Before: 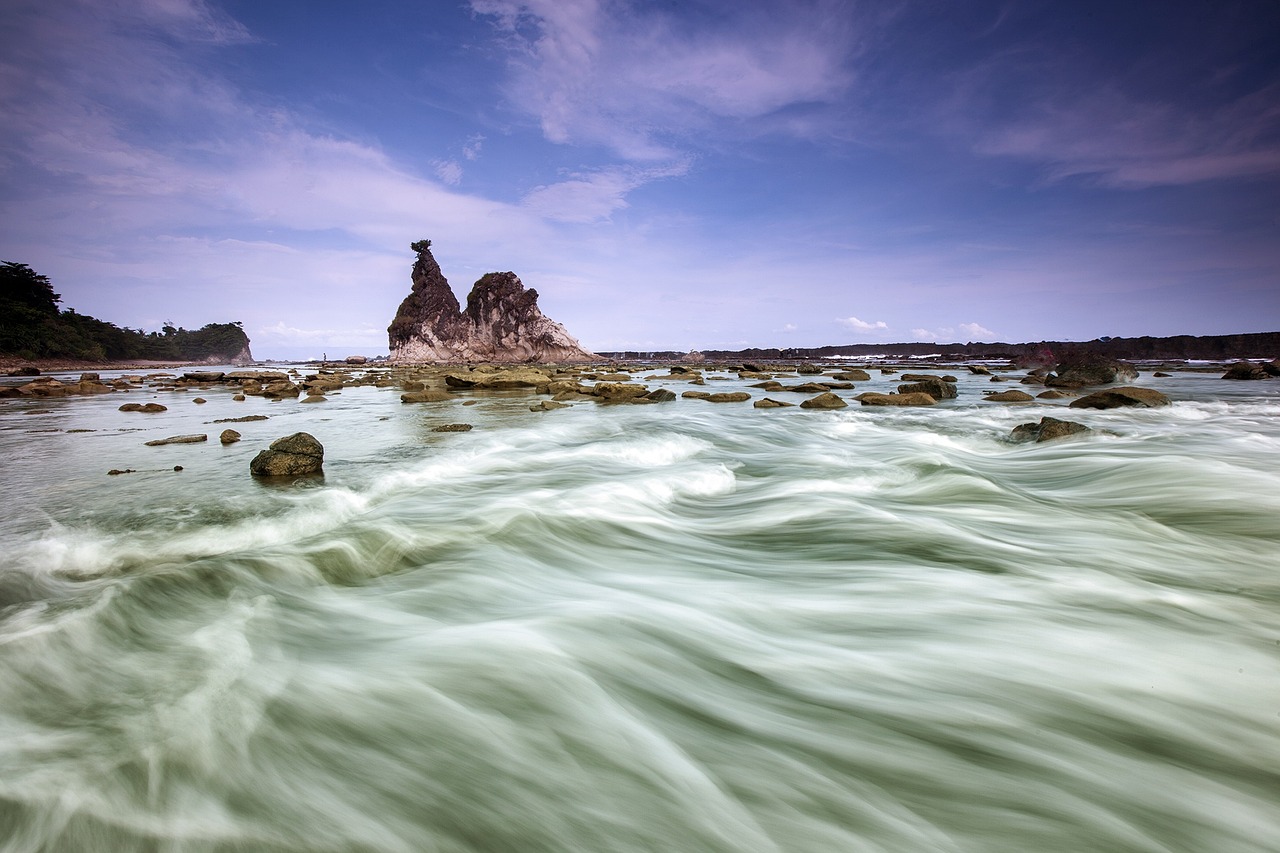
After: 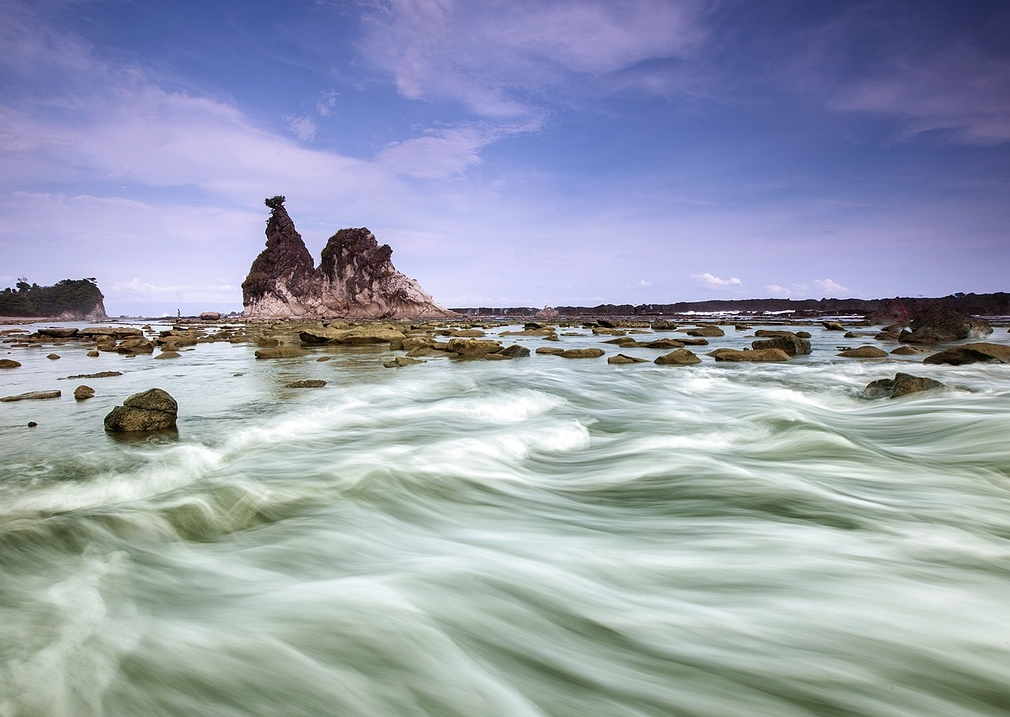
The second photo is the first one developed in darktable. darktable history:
crop: left 11.469%, top 5.25%, right 9.556%, bottom 10.651%
